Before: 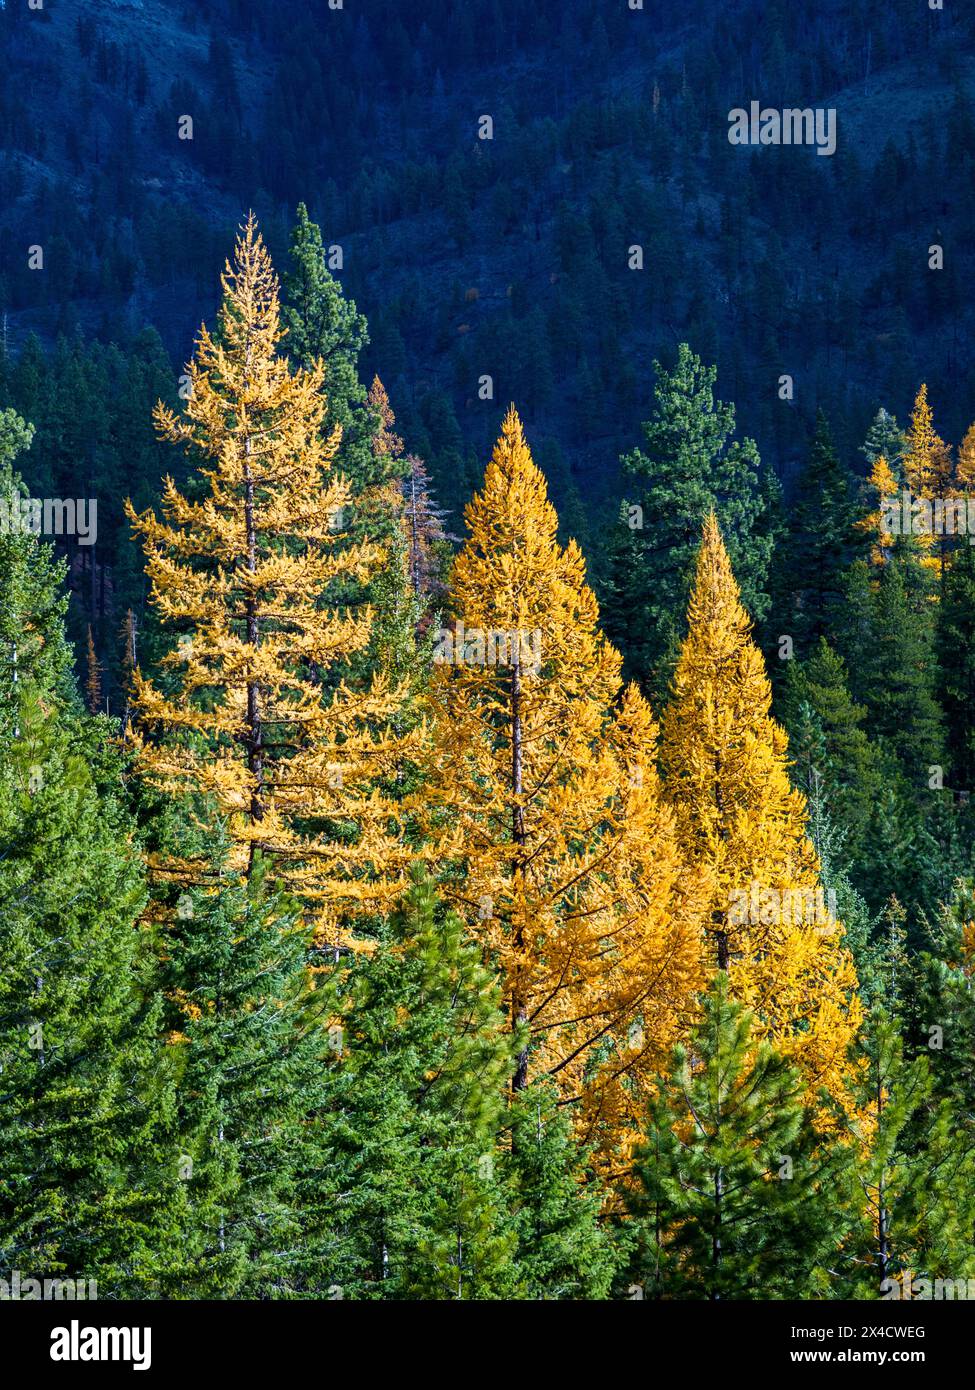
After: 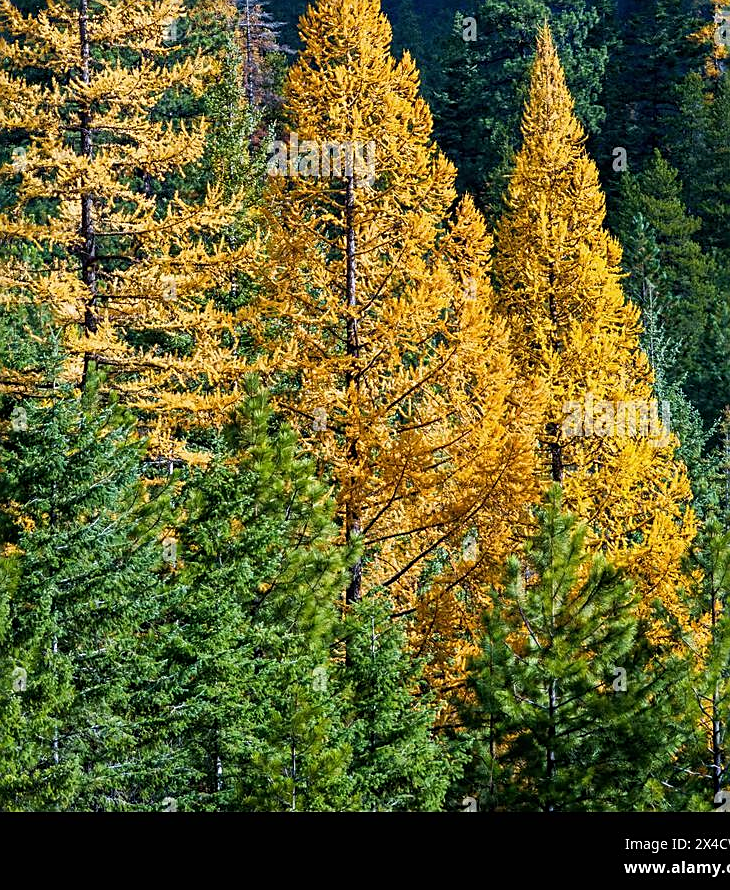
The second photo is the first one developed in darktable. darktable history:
crop and rotate: left 17.228%, top 35.119%, right 7.882%, bottom 0.826%
exposure: exposure -0.11 EV, compensate highlight preservation false
sharpen: on, module defaults
